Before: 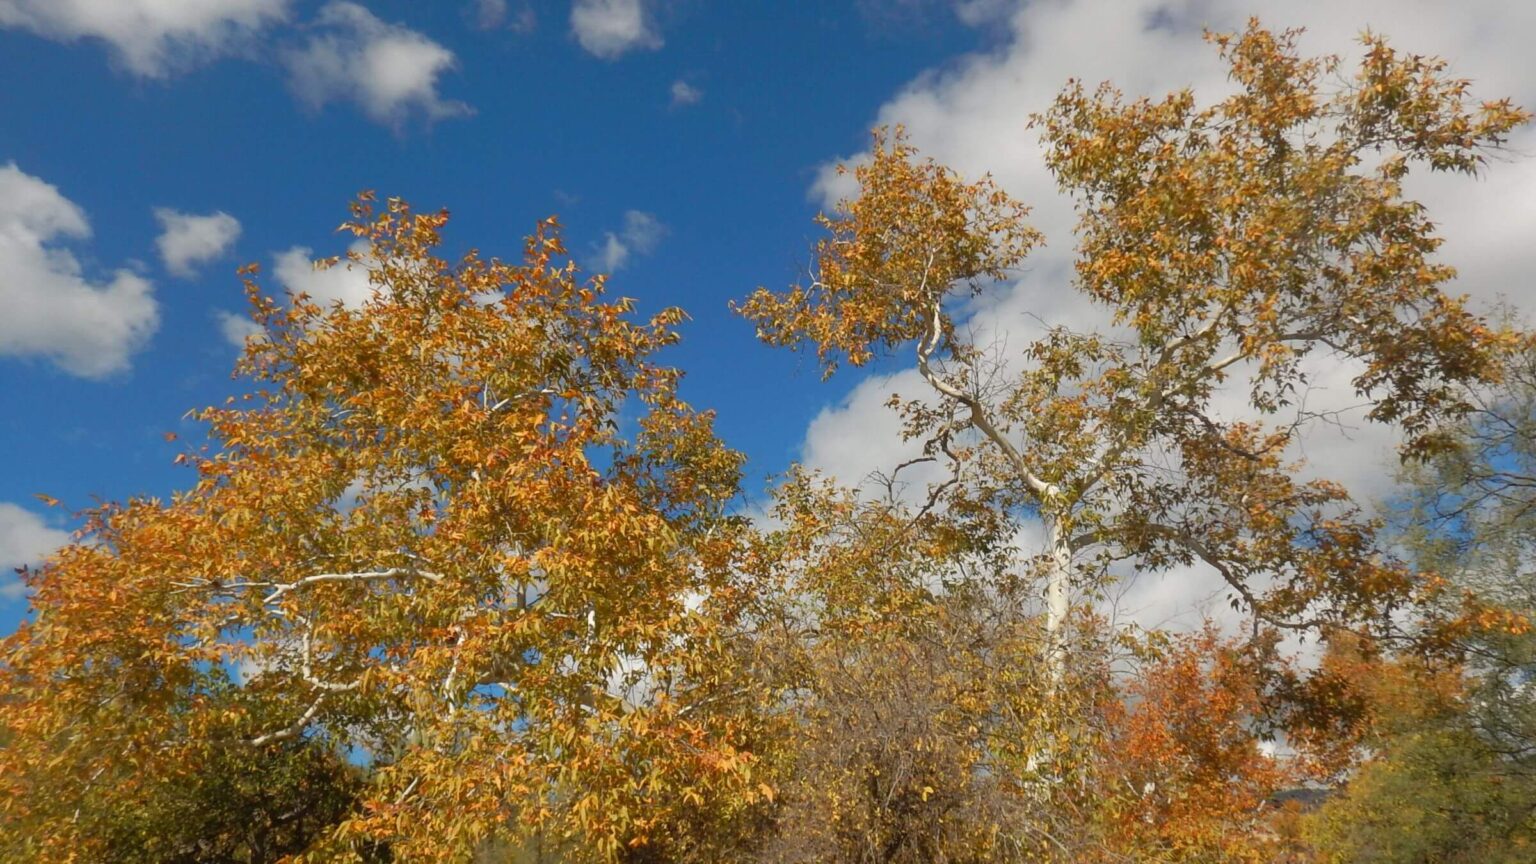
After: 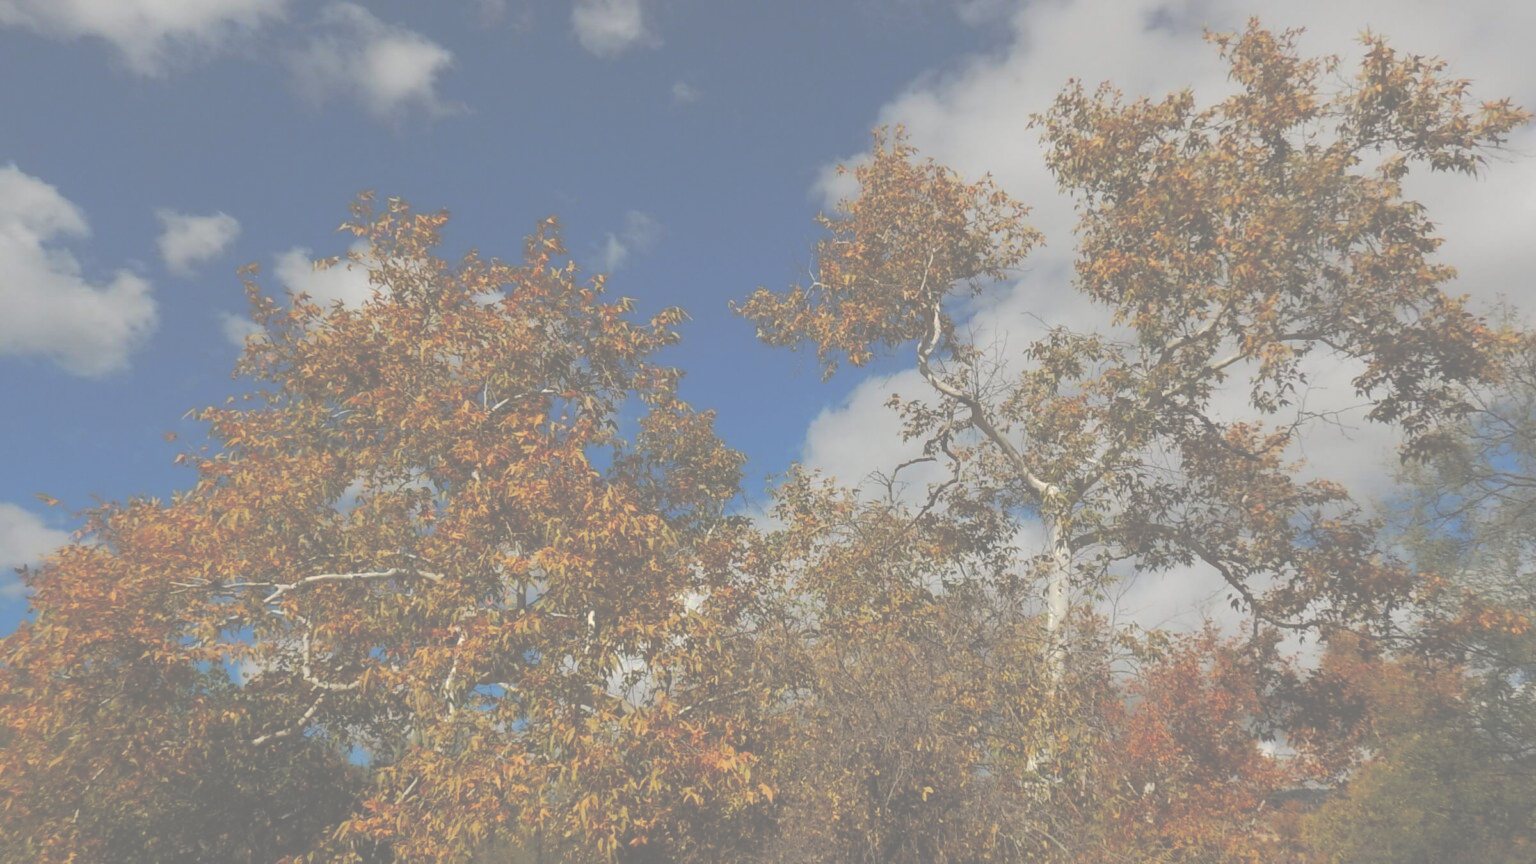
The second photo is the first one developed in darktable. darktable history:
tone curve: curves: ch0 [(0, 0) (0.003, 0.453) (0.011, 0.457) (0.025, 0.457) (0.044, 0.463) (0.069, 0.464) (0.1, 0.471) (0.136, 0.475) (0.177, 0.481) (0.224, 0.486) (0.277, 0.496) (0.335, 0.515) (0.399, 0.544) (0.468, 0.577) (0.543, 0.621) (0.623, 0.67) (0.709, 0.73) (0.801, 0.788) (0.898, 0.848) (1, 1)], preserve colors none
split-toning: shadows › hue 43.2°, shadows › saturation 0, highlights › hue 50.4°, highlights › saturation 1
